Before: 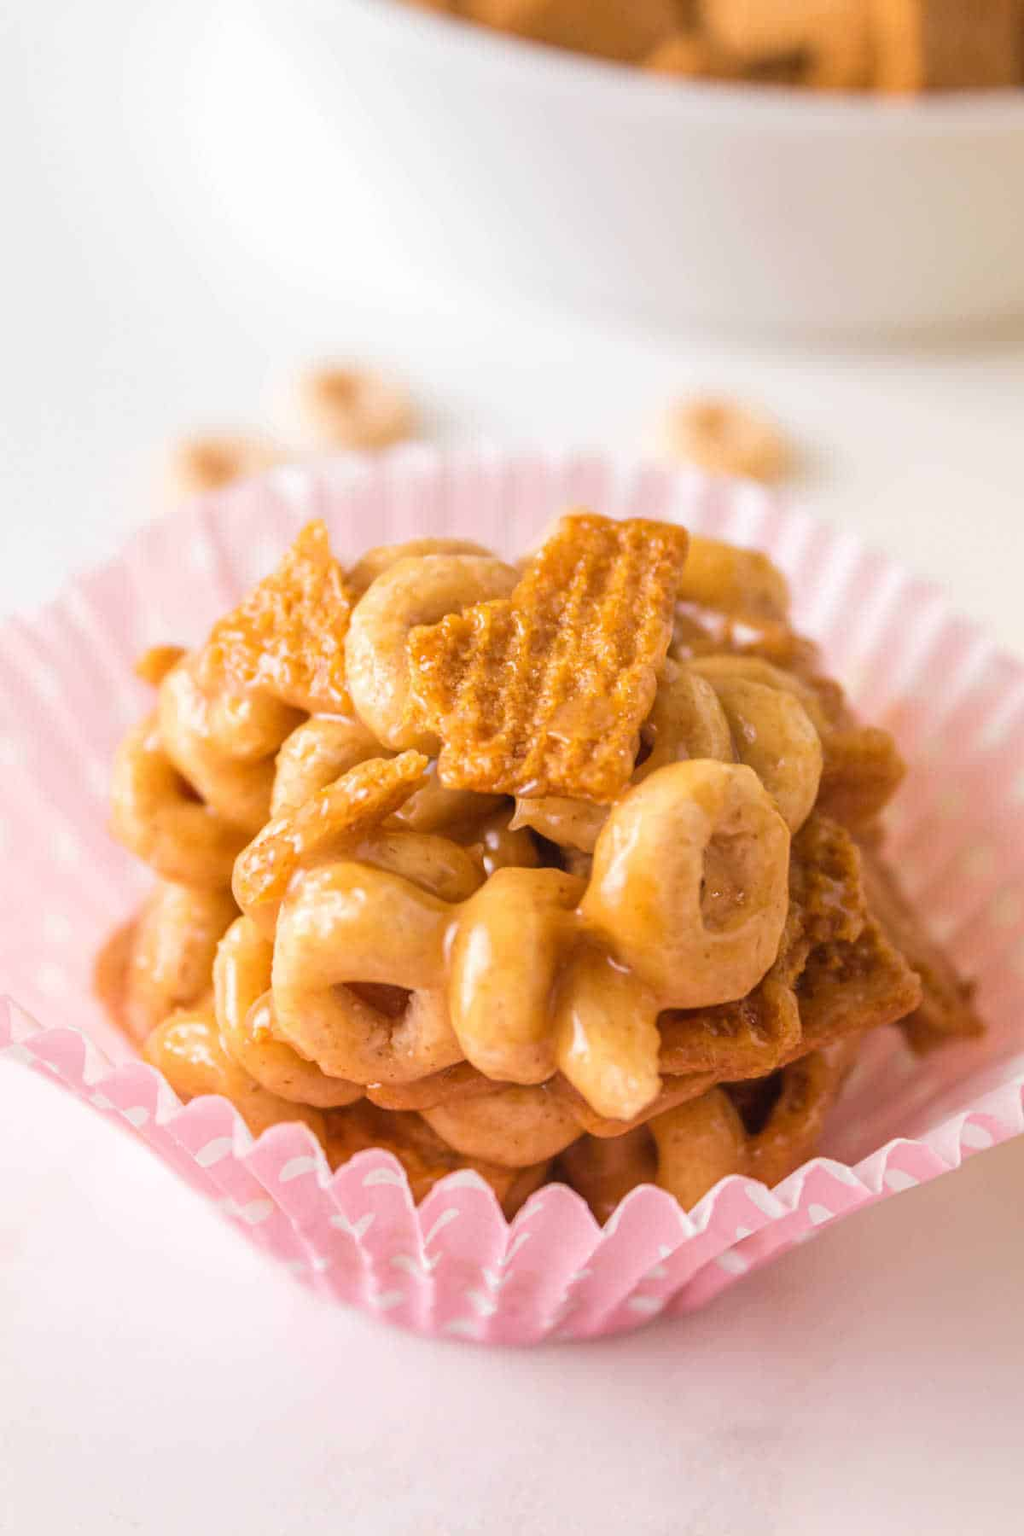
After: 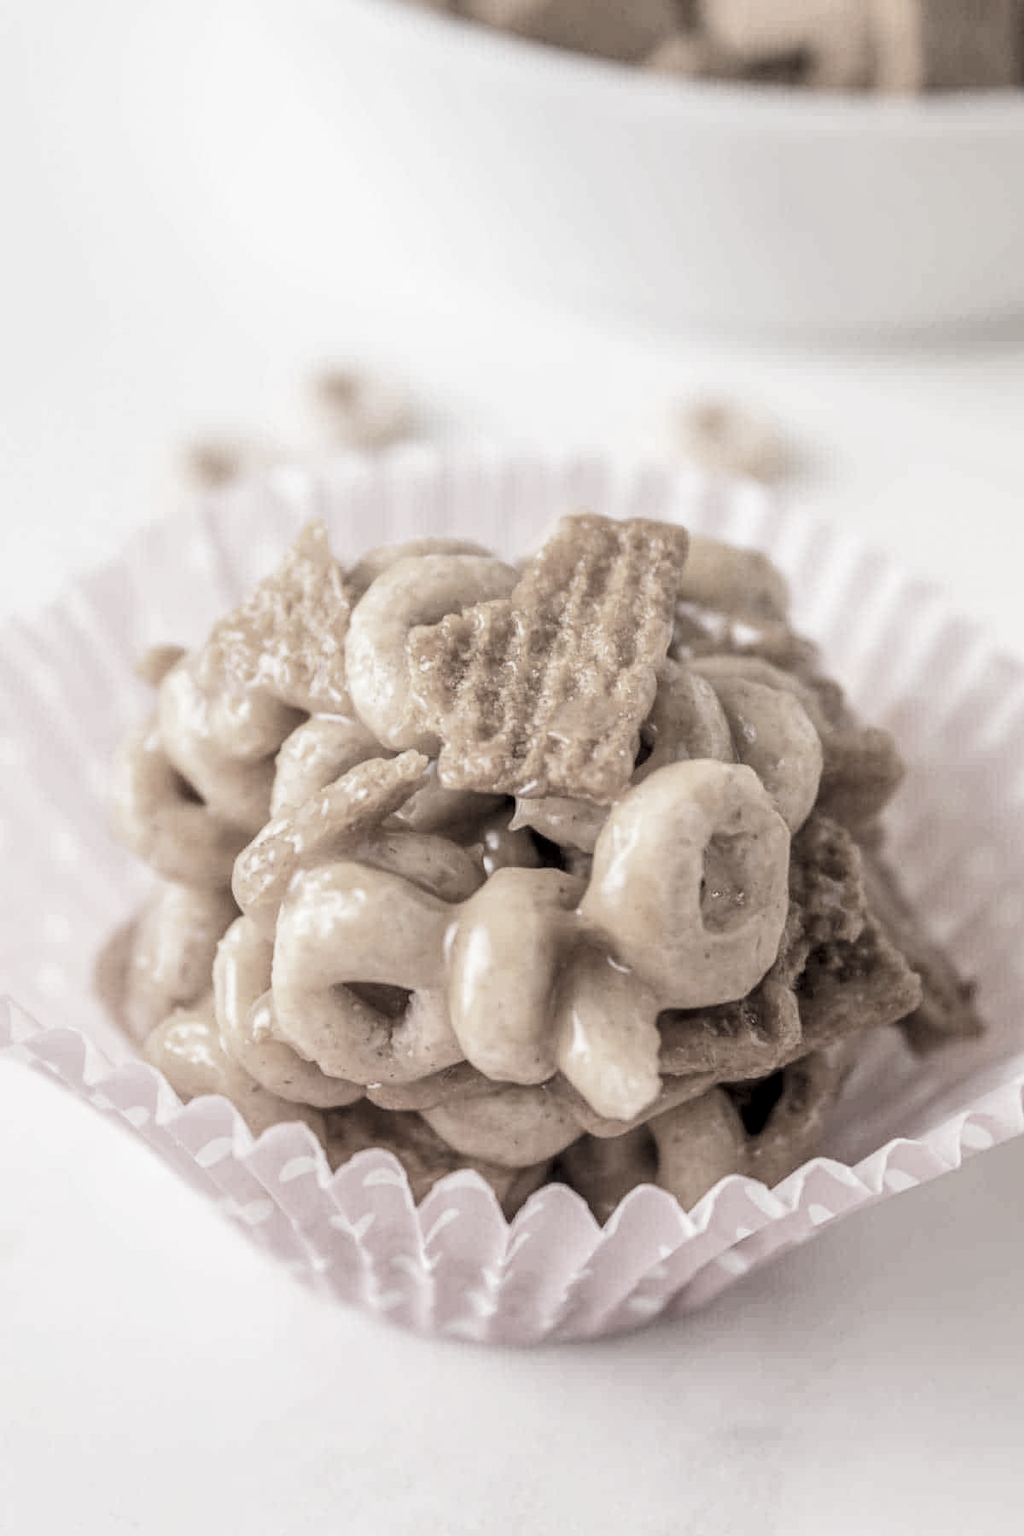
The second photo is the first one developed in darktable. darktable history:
local contrast: on, module defaults
filmic rgb: middle gray luminance 21.63%, black relative exposure -14.05 EV, white relative exposure 2.97 EV, threshold 3.06 EV, target black luminance 0%, hardness 8.89, latitude 59.83%, contrast 1.214, highlights saturation mix 5.05%, shadows ↔ highlights balance 41.39%, enable highlight reconstruction true
color correction: highlights b* -0.059, saturation 0.207
